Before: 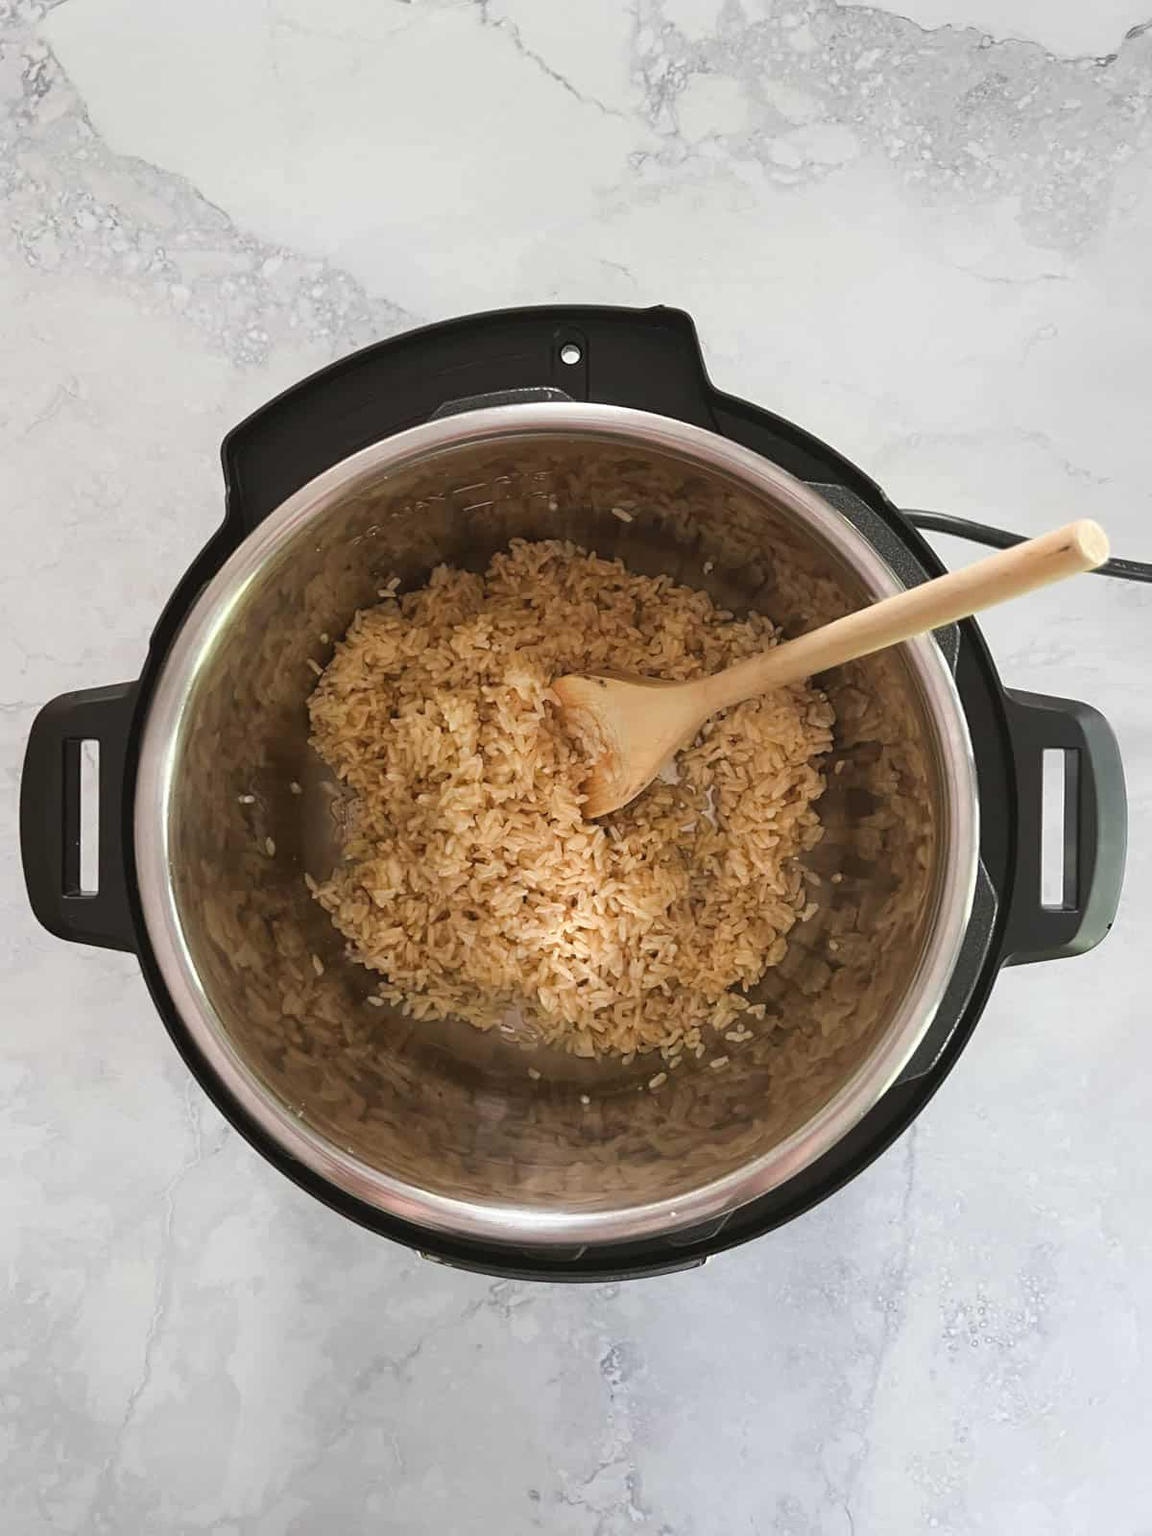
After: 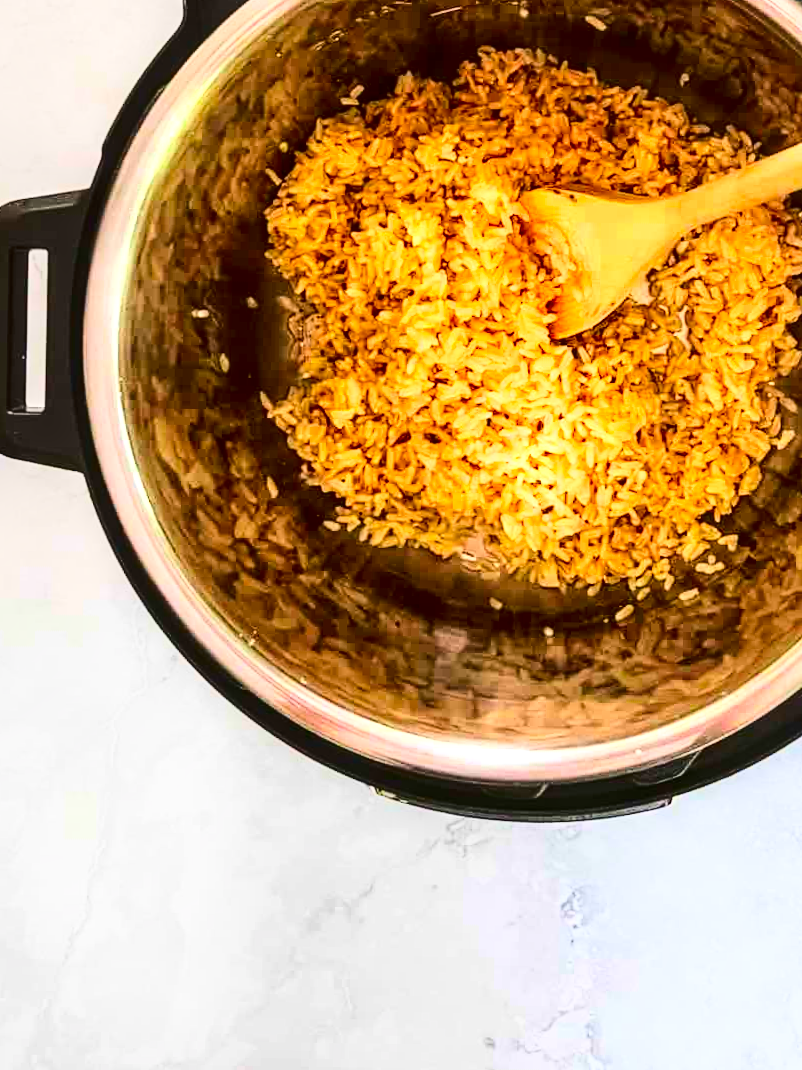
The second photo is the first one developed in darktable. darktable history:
color correction: saturation 2.15
local contrast: detail 150%
crop and rotate: angle -0.82°, left 3.85%, top 31.828%, right 27.992%
base curve: curves: ch0 [(0, 0) (0.028, 0.03) (0.121, 0.232) (0.46, 0.748) (0.859, 0.968) (1, 1)]
contrast brightness saturation: contrast 0.28
